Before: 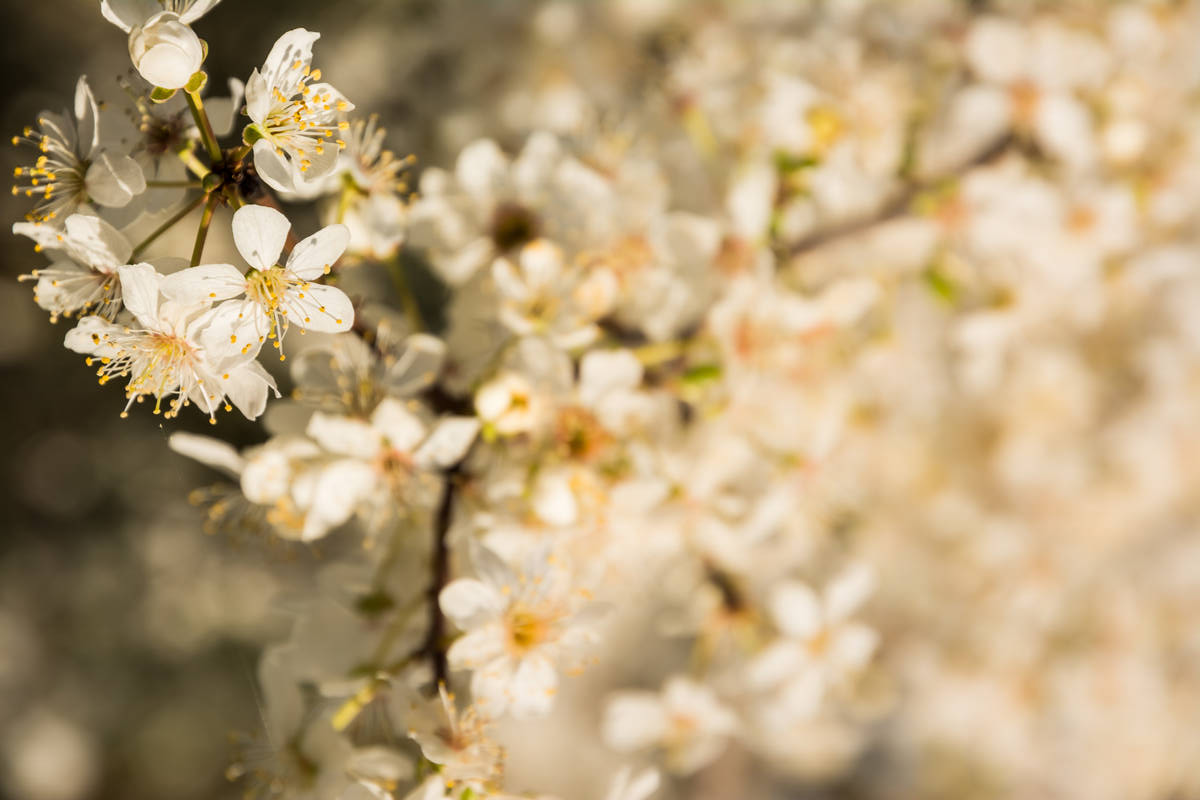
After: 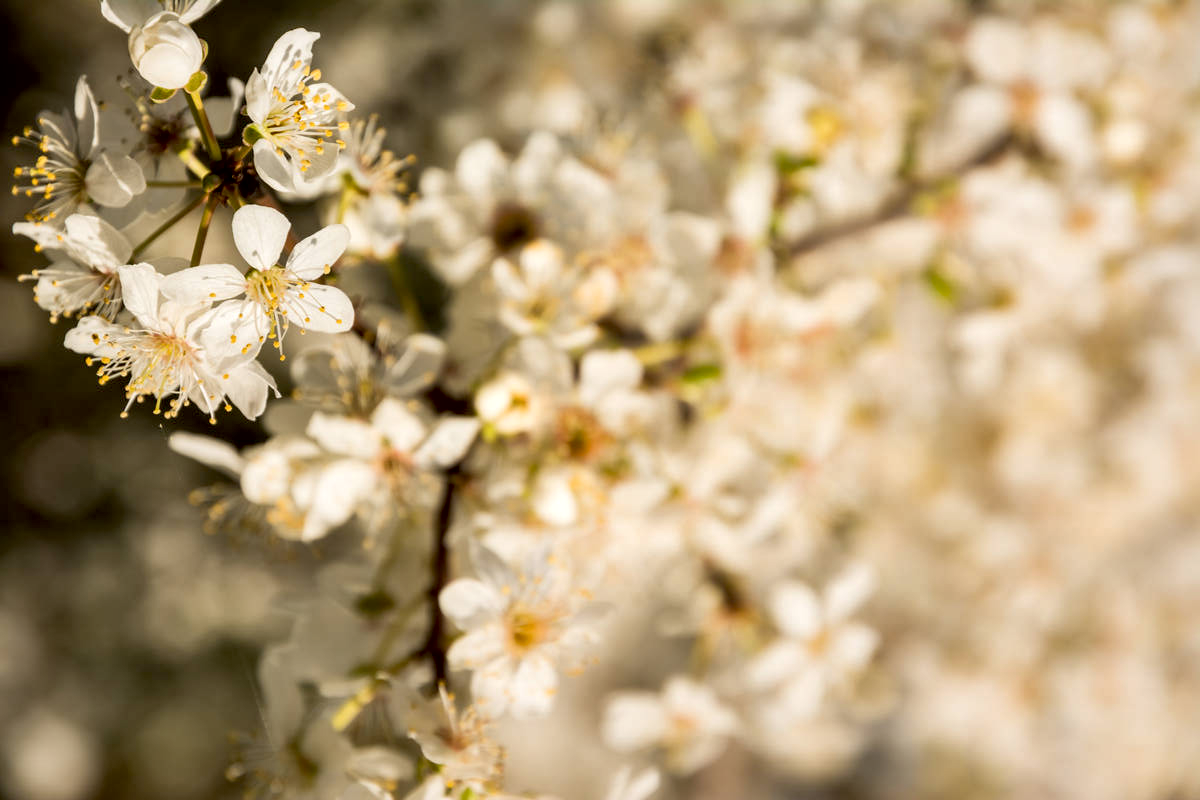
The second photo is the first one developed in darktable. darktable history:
contrast brightness saturation: saturation -0.056
exposure: black level correction 0.01, exposure 0.009 EV, compensate exposure bias true, compensate highlight preservation false
local contrast: mode bilateral grid, contrast 20, coarseness 50, detail 133%, midtone range 0.2
